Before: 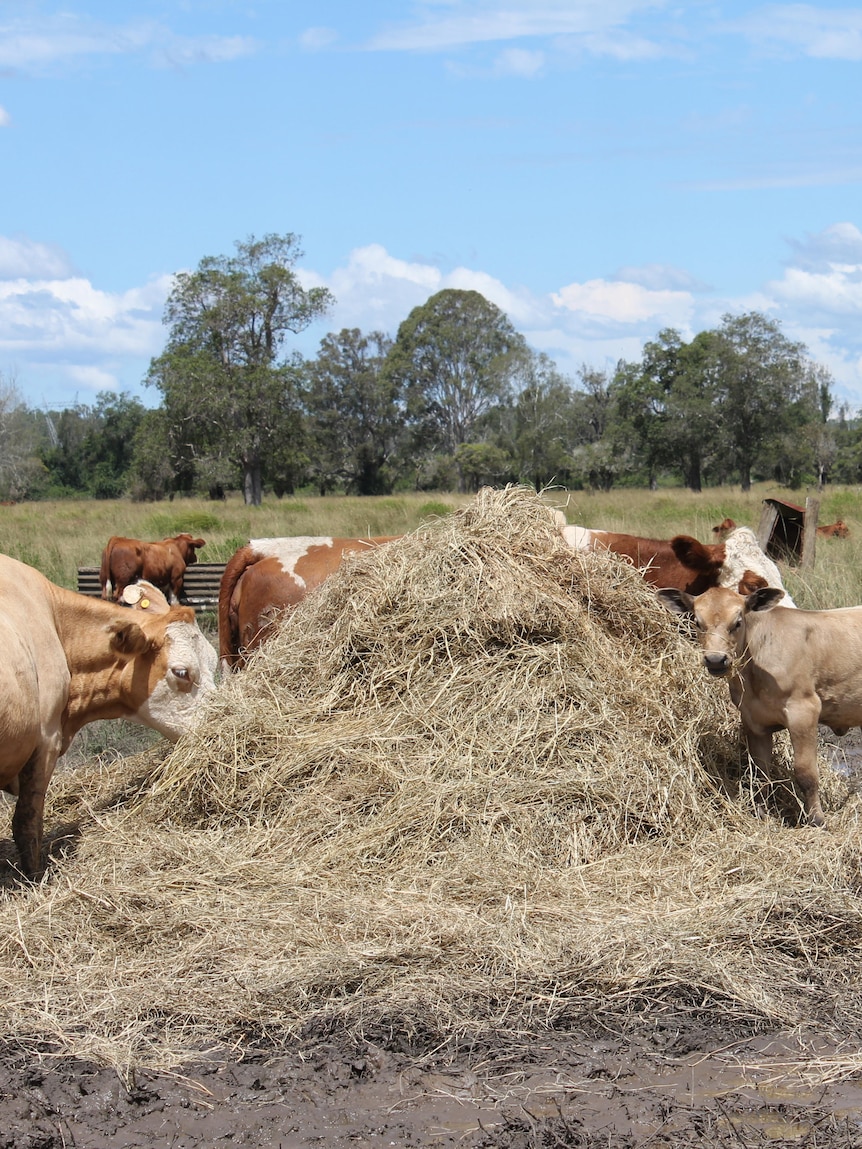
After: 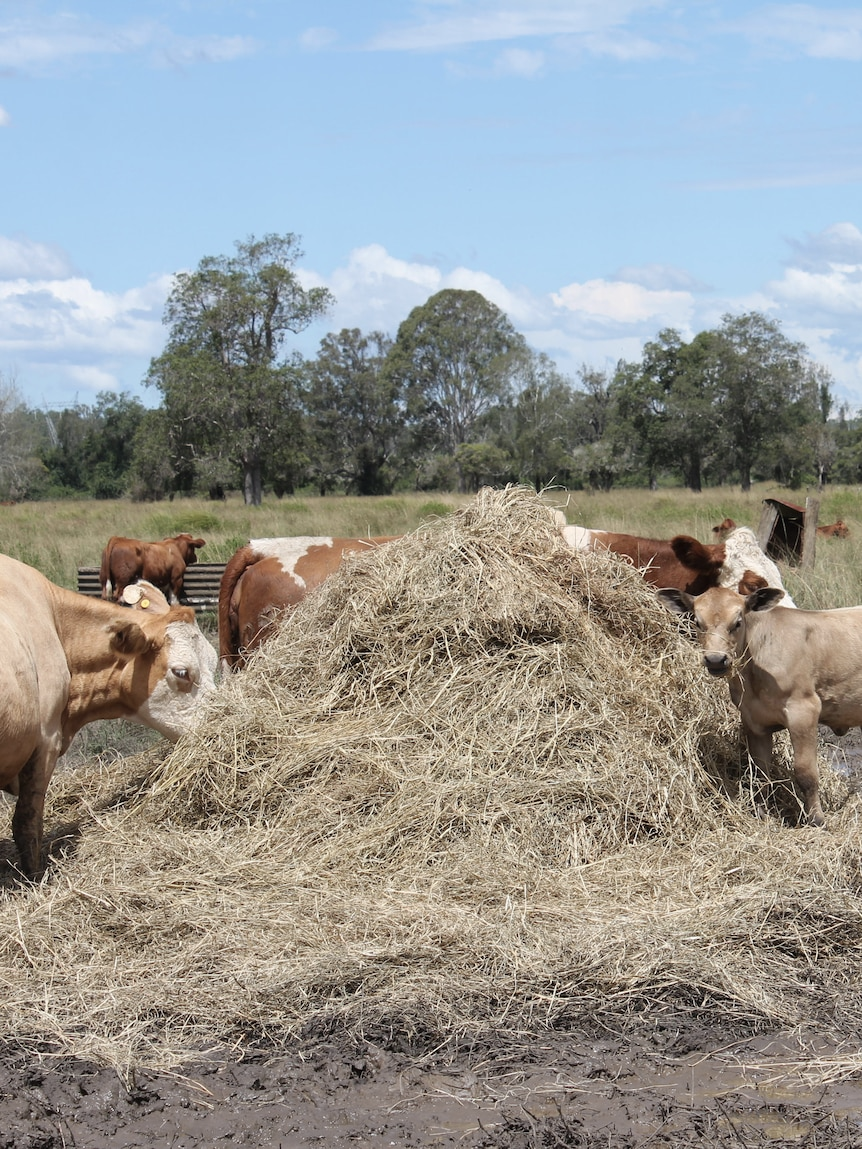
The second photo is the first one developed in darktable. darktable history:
contrast brightness saturation: saturation -0.177
